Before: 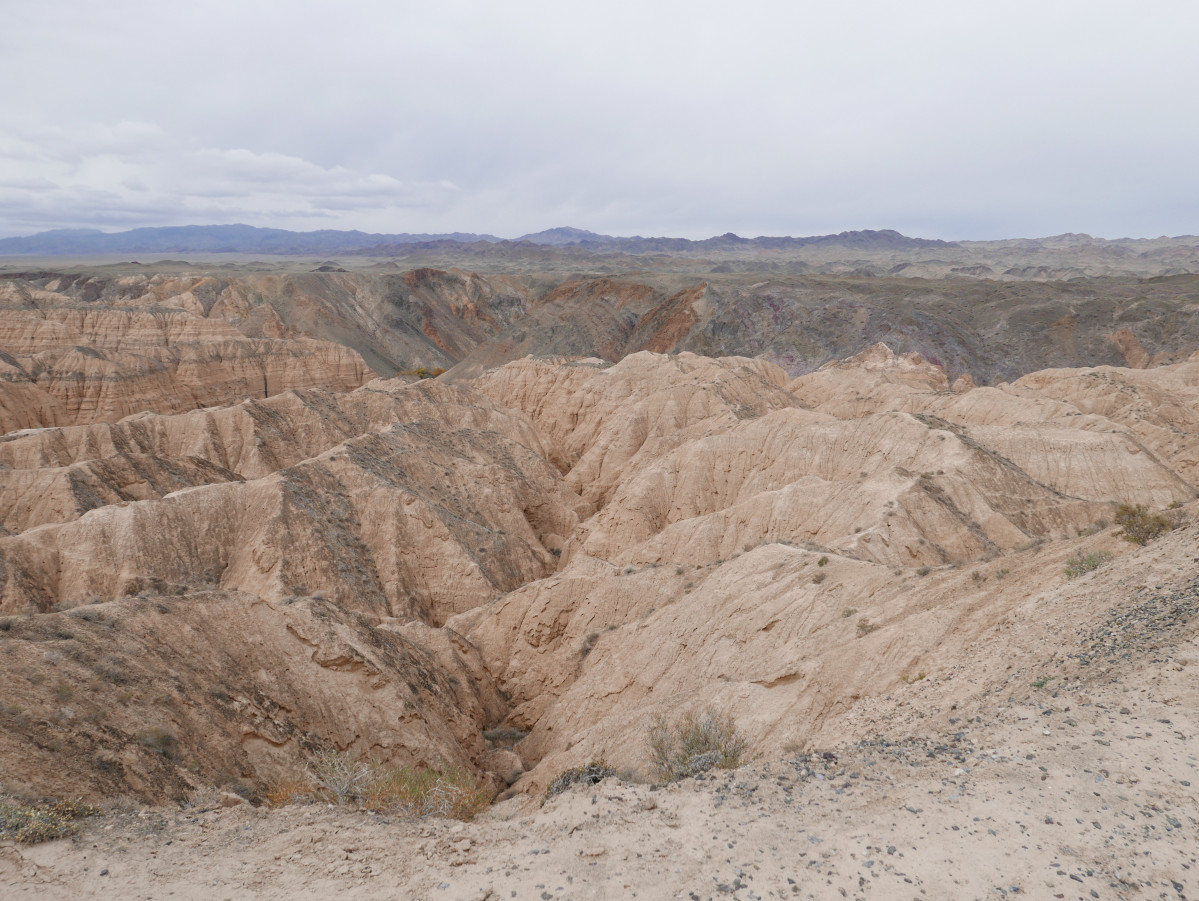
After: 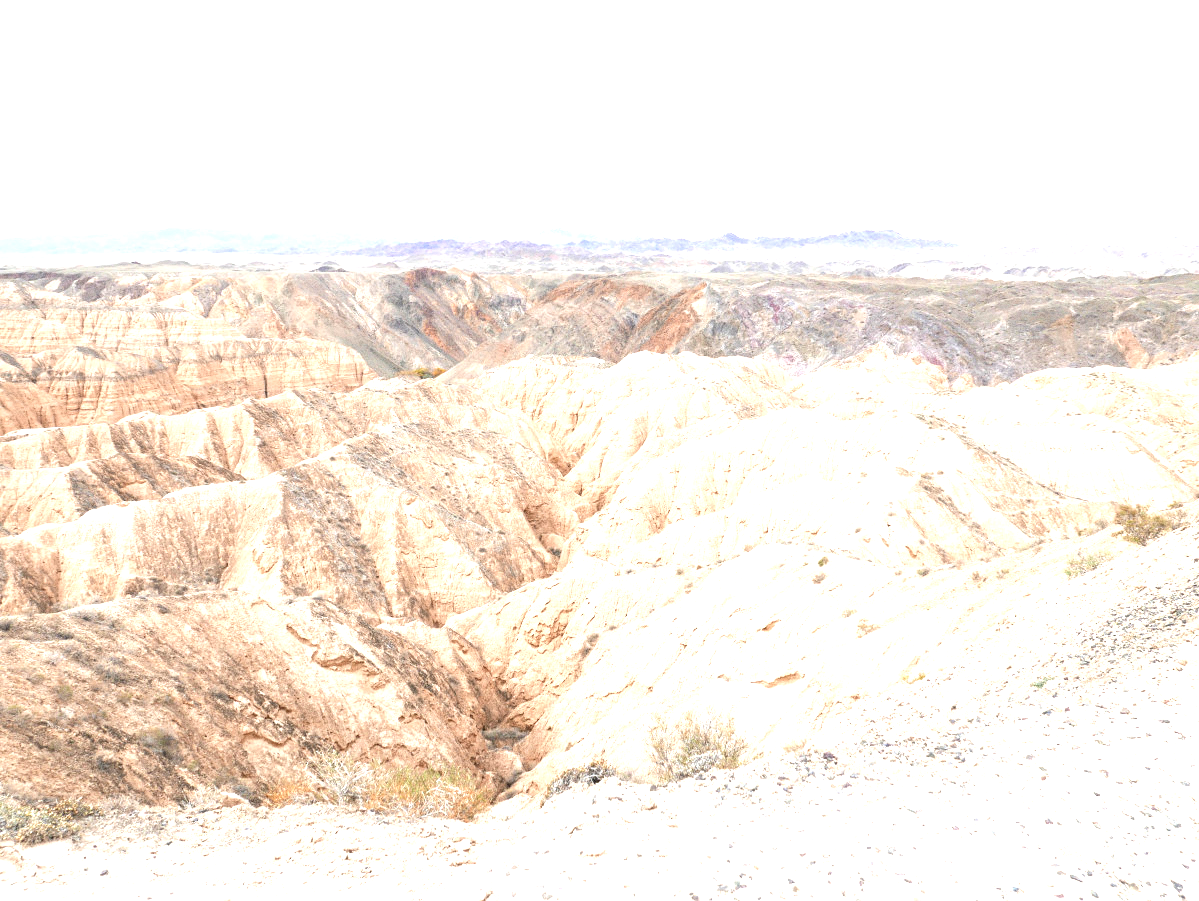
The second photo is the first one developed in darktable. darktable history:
white balance: emerald 1
grain: coarseness 0.09 ISO
exposure: exposure 2 EV, compensate exposure bias true, compensate highlight preservation false
local contrast: highlights 100%, shadows 100%, detail 120%, midtone range 0.2
